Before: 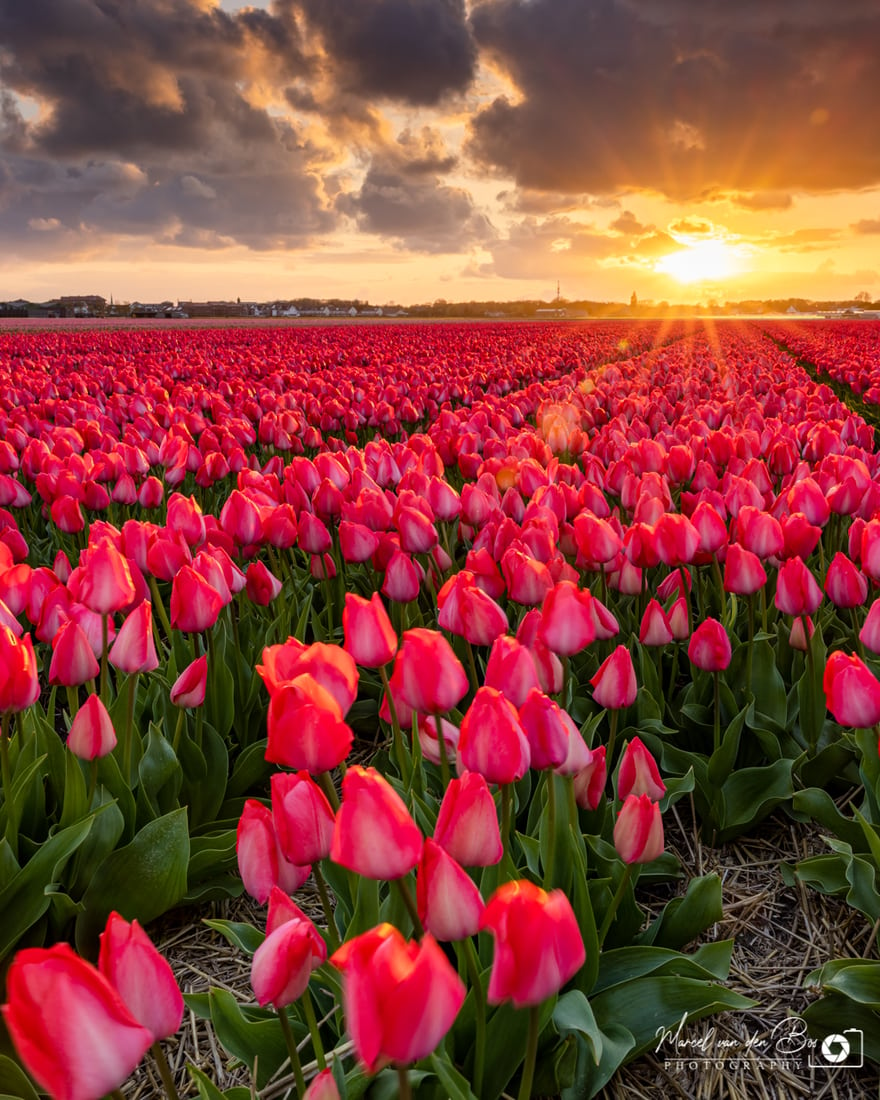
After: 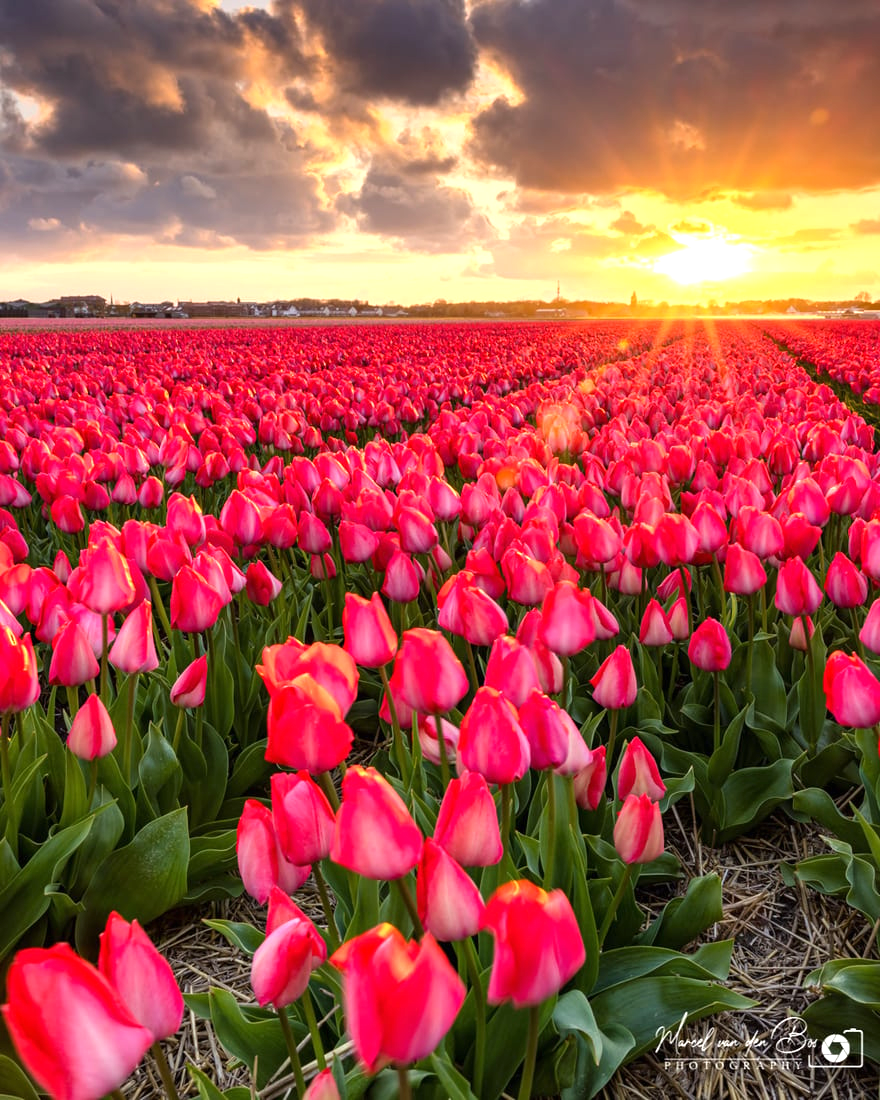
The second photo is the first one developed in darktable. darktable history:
exposure: black level correction 0, exposure 0.702 EV, compensate highlight preservation false
tone equalizer: on, module defaults
